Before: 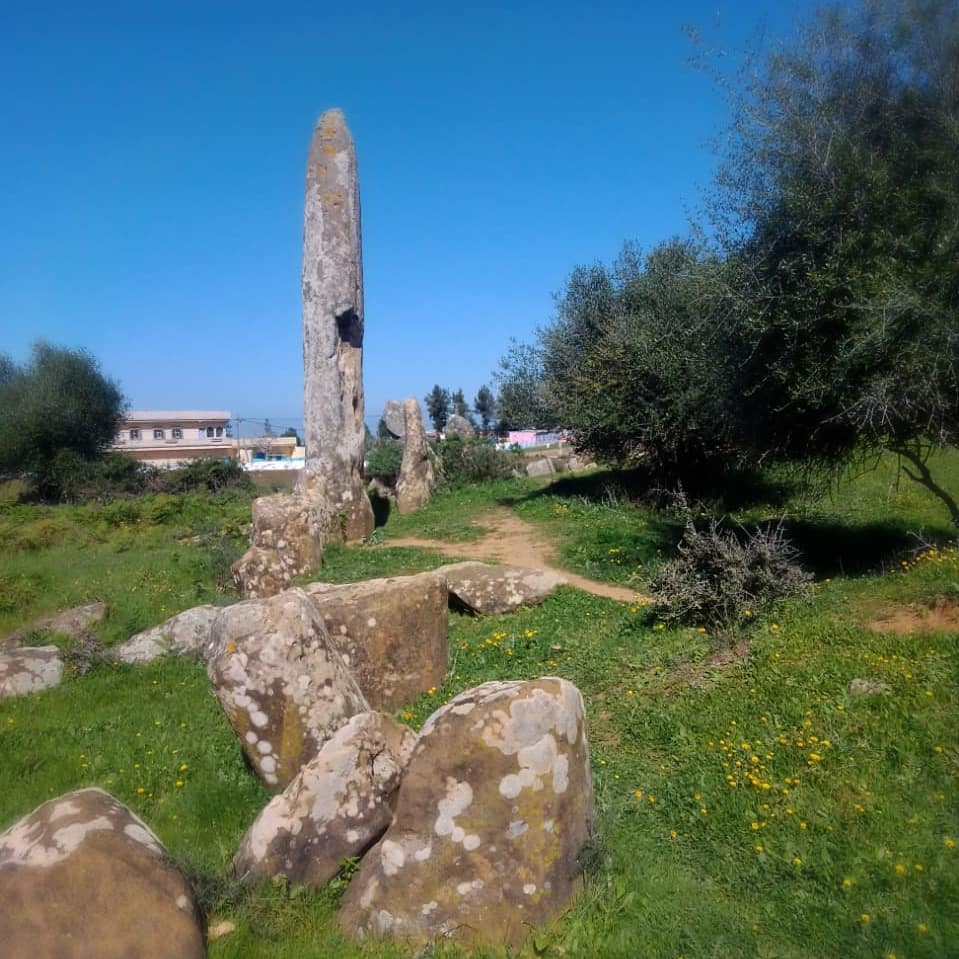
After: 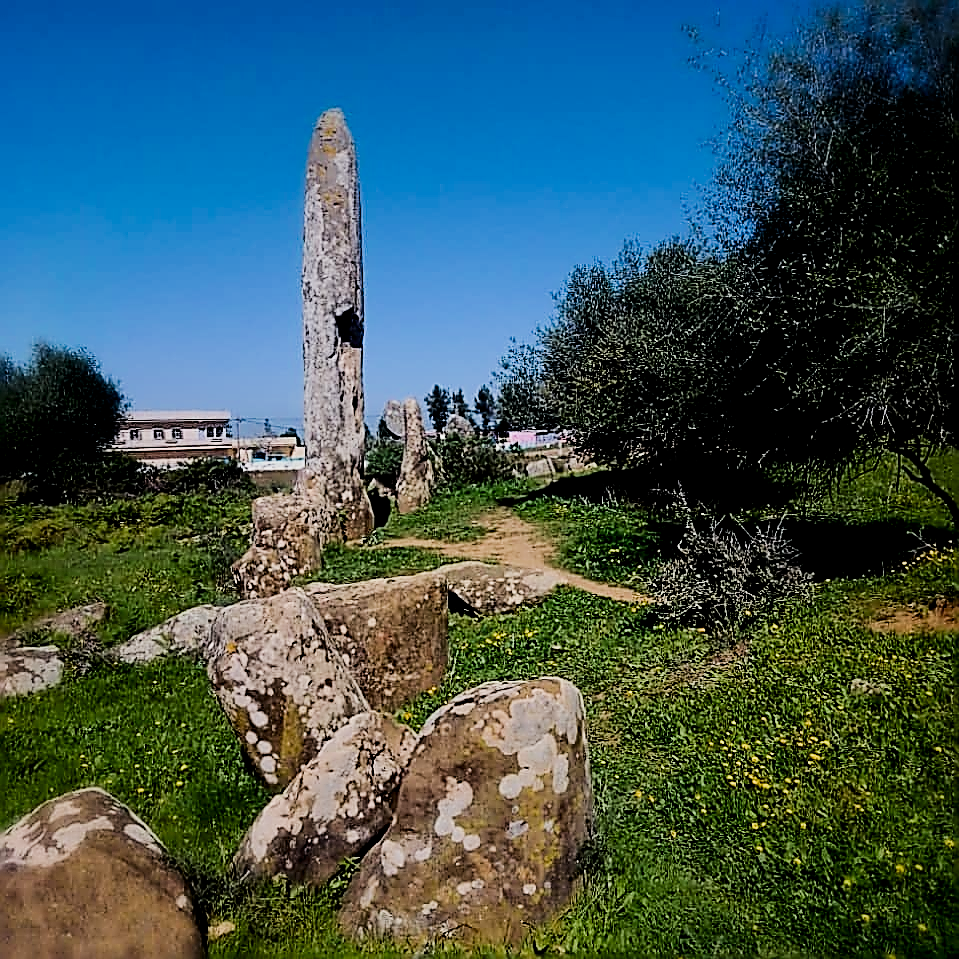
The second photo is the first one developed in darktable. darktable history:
contrast brightness saturation: contrast 0.19, brightness -0.11, saturation 0.21
sharpen: amount 2
filmic rgb: black relative exposure -3.21 EV, white relative exposure 7.02 EV, hardness 1.46, contrast 1.35
